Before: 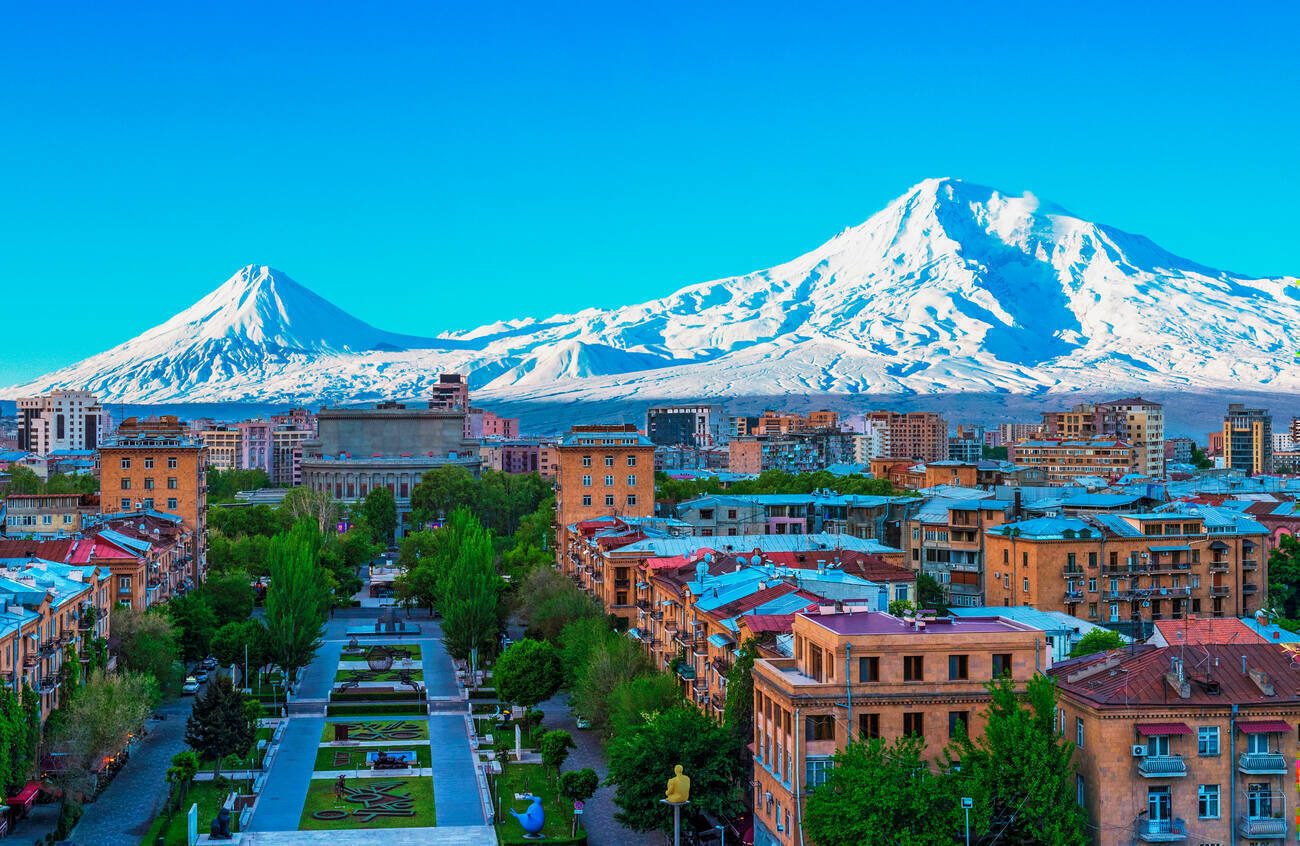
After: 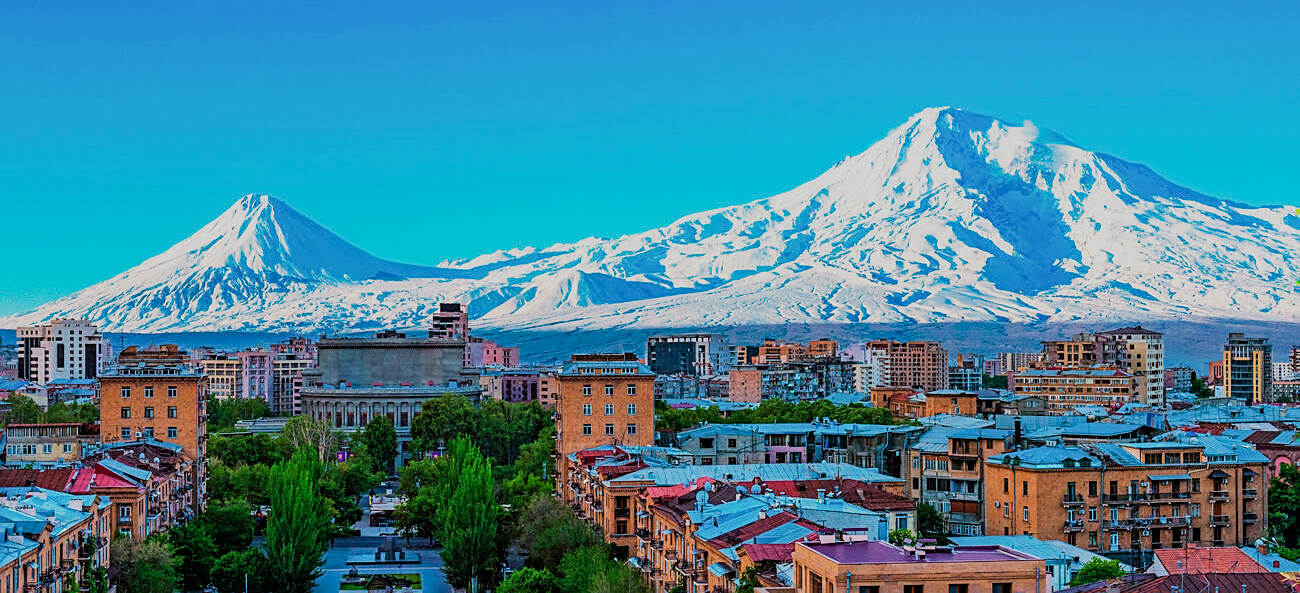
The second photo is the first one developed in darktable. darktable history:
crop and rotate: top 8.435%, bottom 21.465%
sharpen: on, module defaults
haze removal: compatibility mode true, adaptive false
filmic rgb: black relative exposure -7.65 EV, white relative exposure 4.56 EV, hardness 3.61, contrast 1.055
